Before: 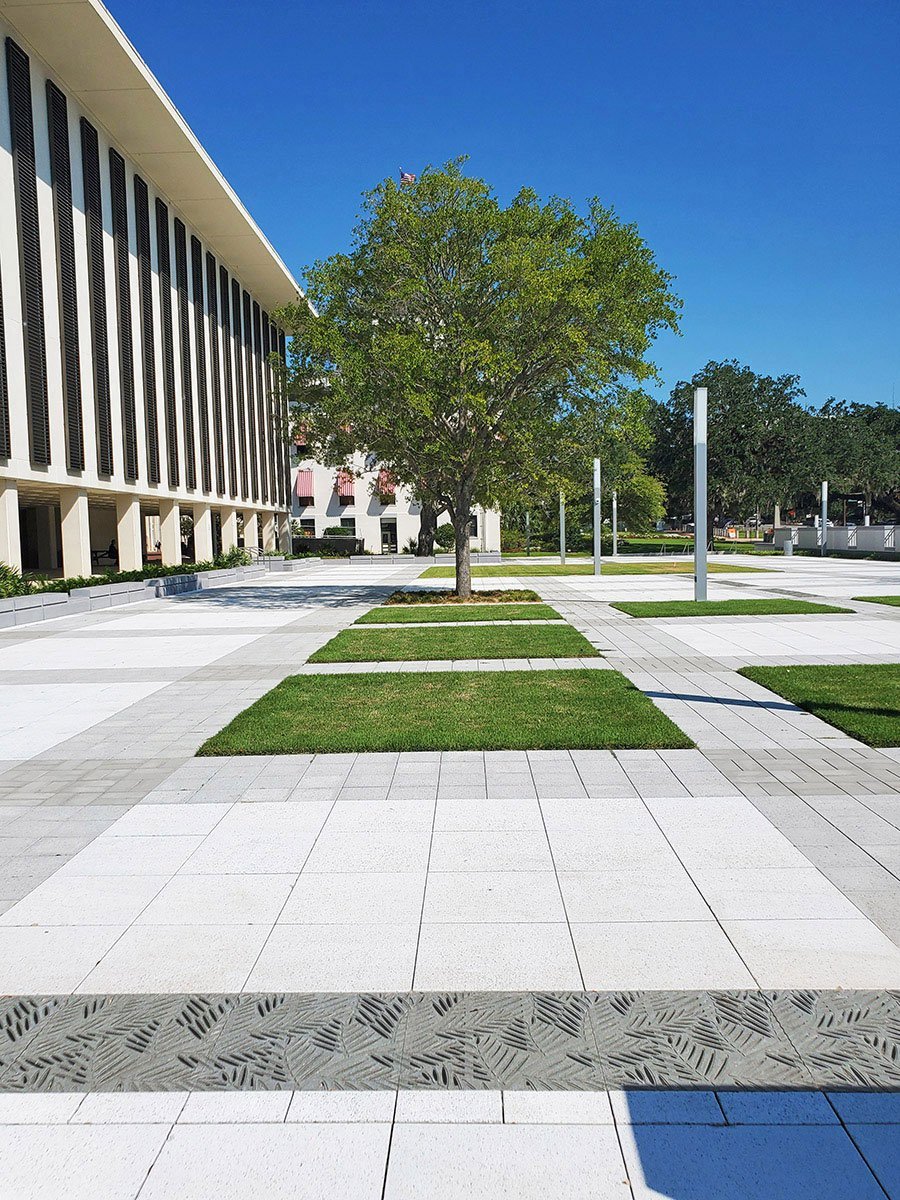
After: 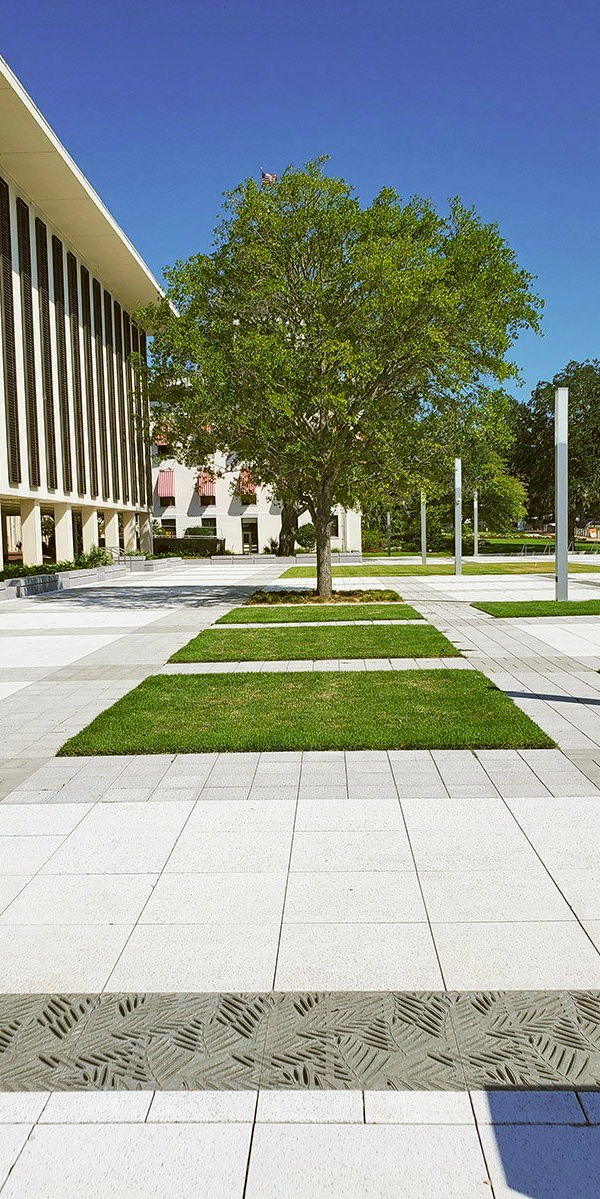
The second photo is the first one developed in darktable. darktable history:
crop and rotate: left 15.546%, right 17.787%
color correction: highlights a* -1.43, highlights b* 10.12, shadows a* 0.395, shadows b* 19.35
color calibration: illuminant as shot in camera, x 0.358, y 0.373, temperature 4628.91 K
